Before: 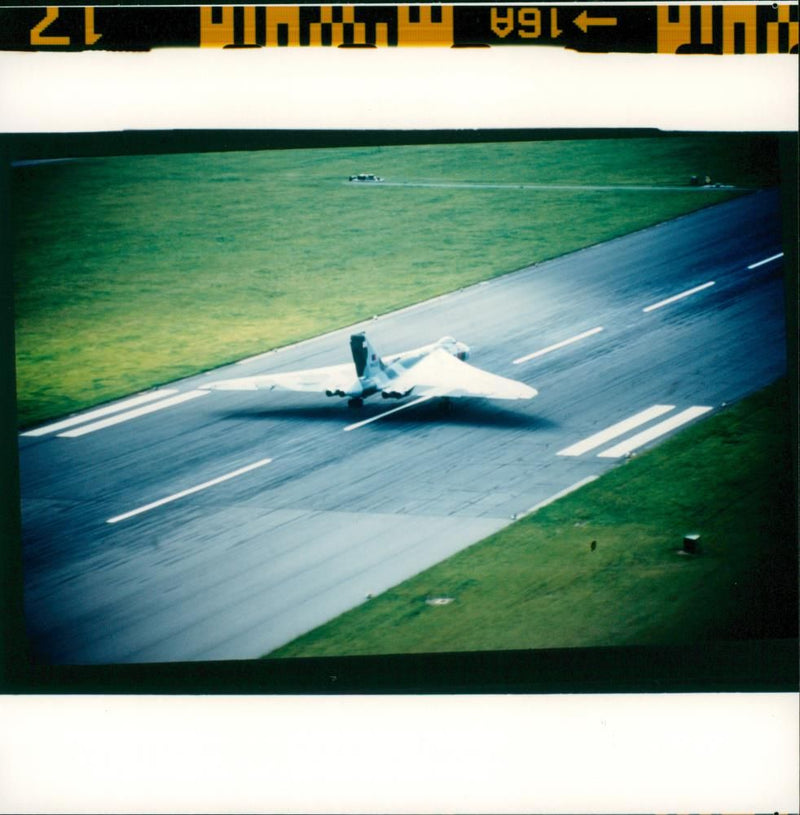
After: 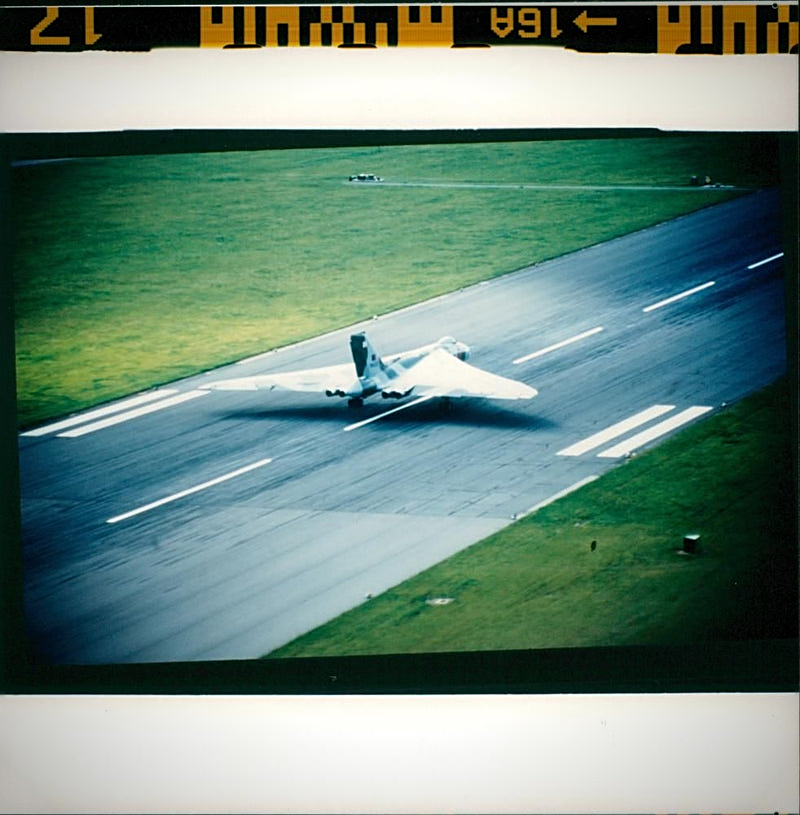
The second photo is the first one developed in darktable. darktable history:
sharpen: on, module defaults
vignetting: saturation 0, unbound false
